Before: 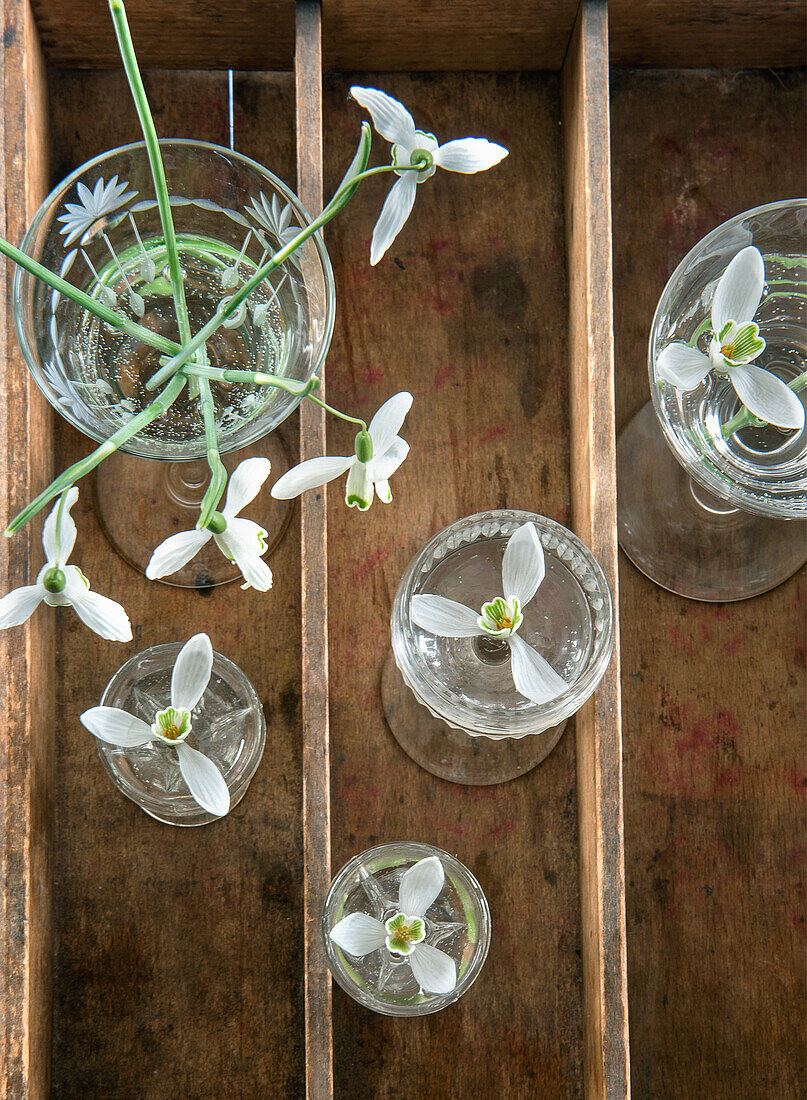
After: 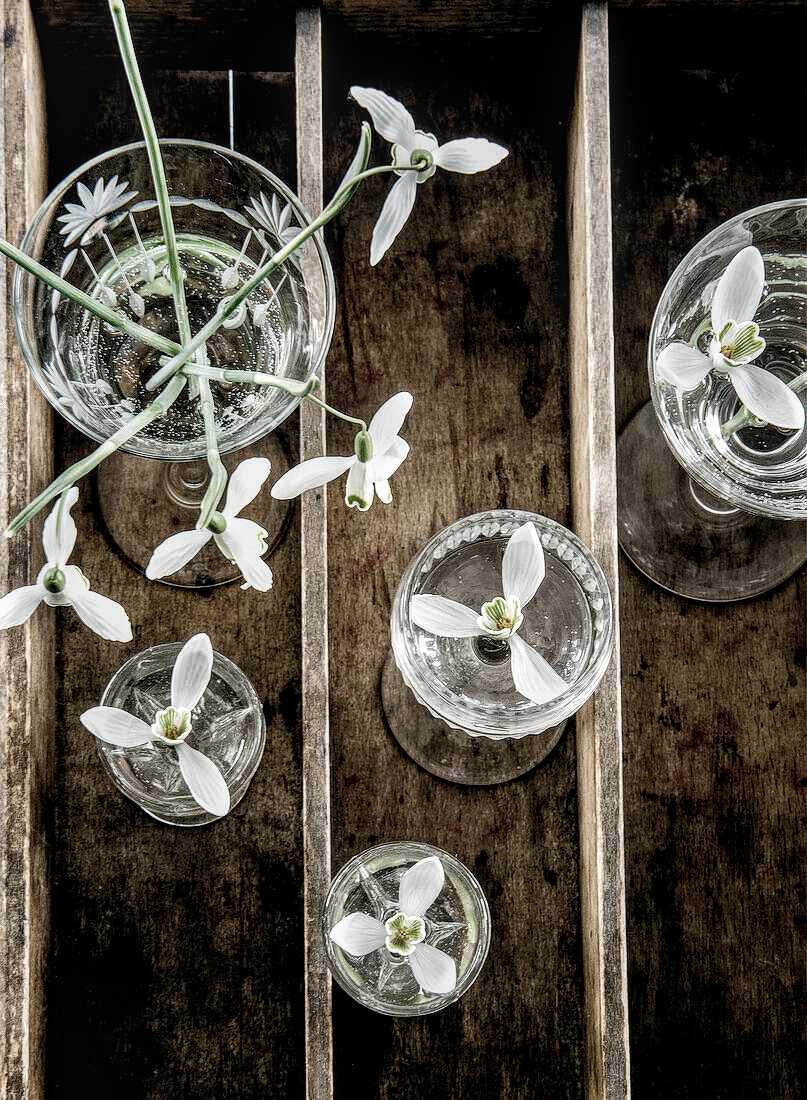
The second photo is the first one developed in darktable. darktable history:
velvia: strength 14.35%
exposure: compensate exposure bias true, compensate highlight preservation false
local contrast: highlights 61%, detail 143%, midtone range 0.433
levels: levels [0.031, 0.5, 0.969]
filmic rgb: black relative exposure -5.1 EV, white relative exposure 3.99 EV, hardness 2.9, contrast 1.298, highlights saturation mix -30.77%, preserve chrominance no, color science v4 (2020), iterations of high-quality reconstruction 0, contrast in shadows soft
color balance rgb: power › chroma 0.269%, power › hue 62.35°, linear chroma grading › global chroma 0.787%, perceptual saturation grading › global saturation 0.766%, perceptual brilliance grading › highlights 14.092%, perceptual brilliance grading › shadows -18.306%, contrast -10.602%
